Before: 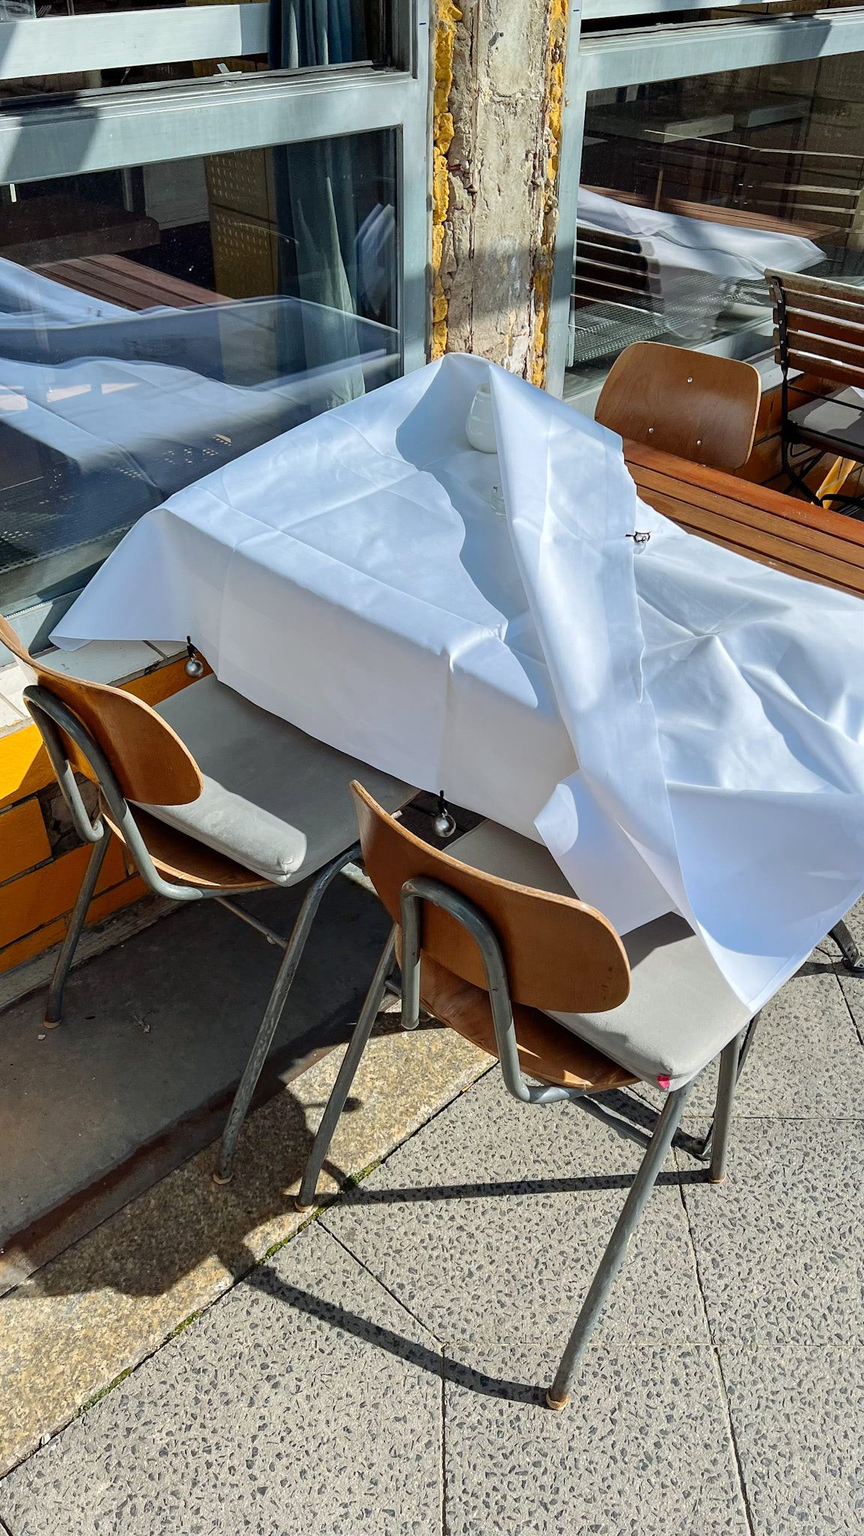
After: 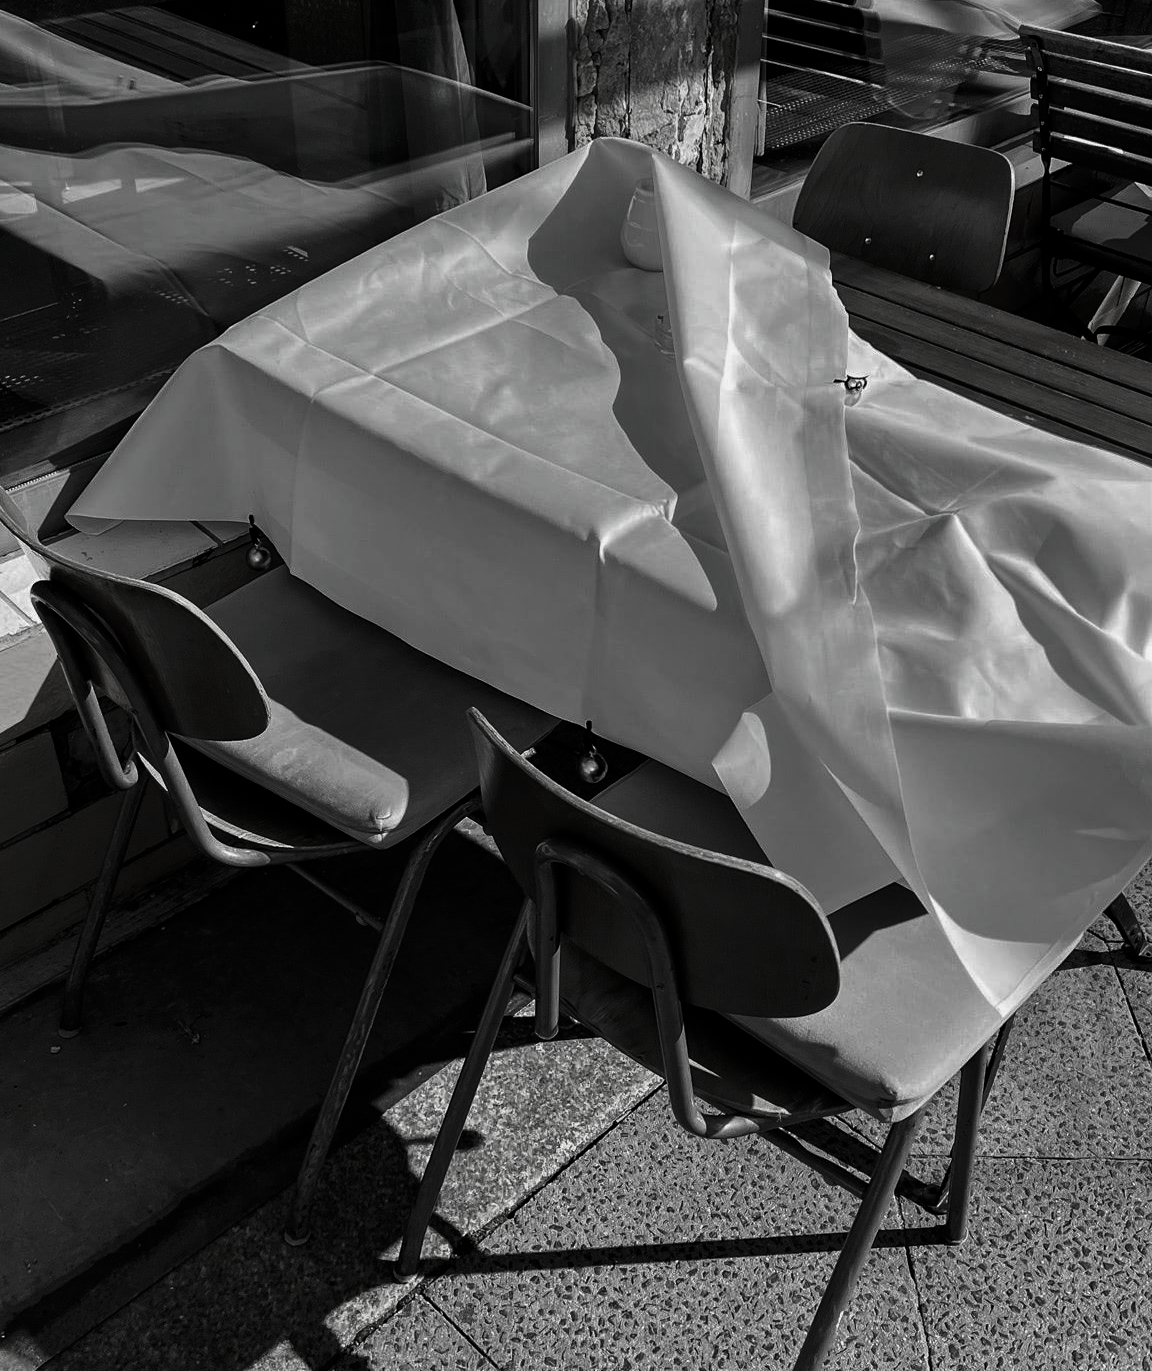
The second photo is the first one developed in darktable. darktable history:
crop: top 16.298%, bottom 16.721%
contrast brightness saturation: contrast -0.028, brightness -0.576, saturation -0.989
